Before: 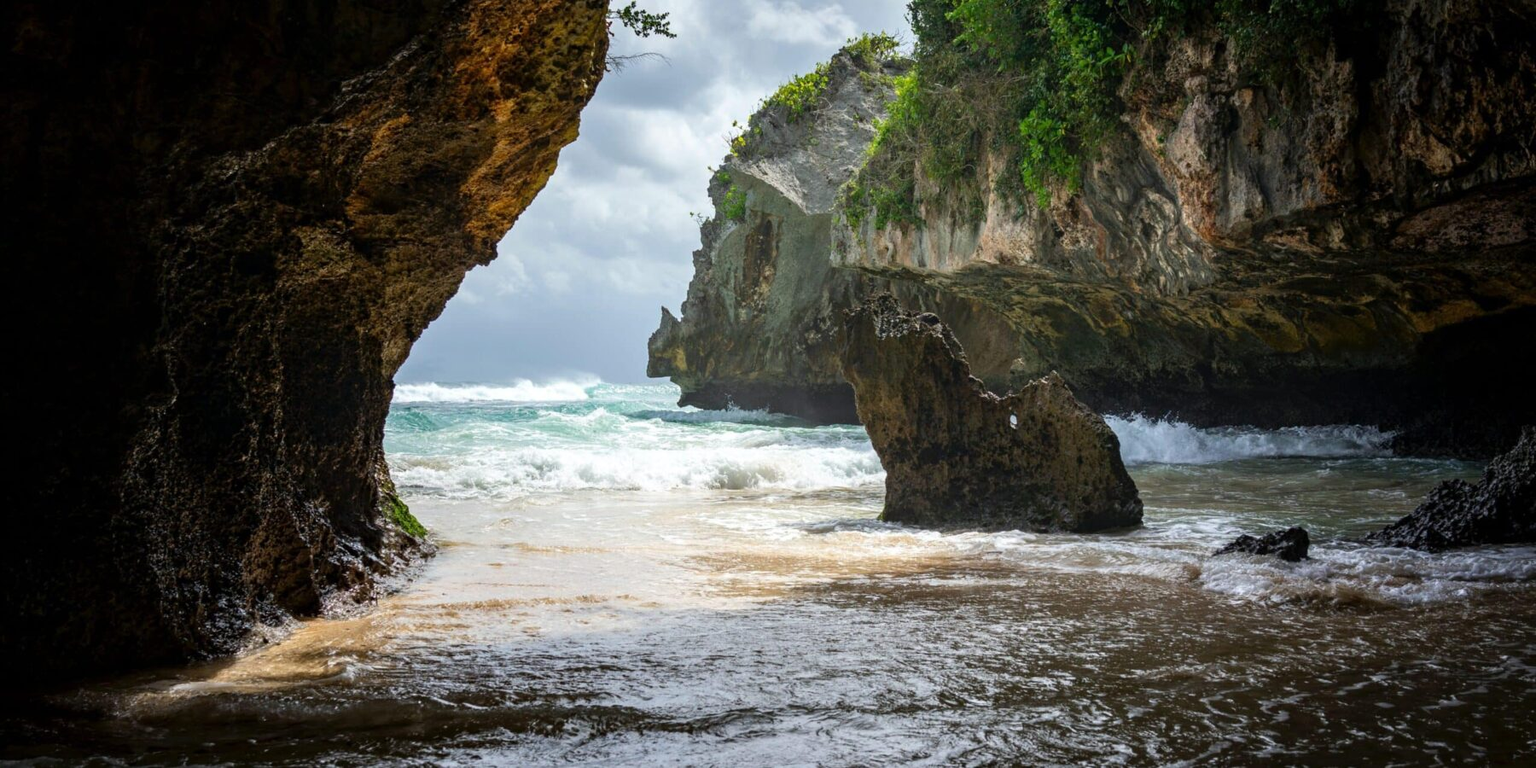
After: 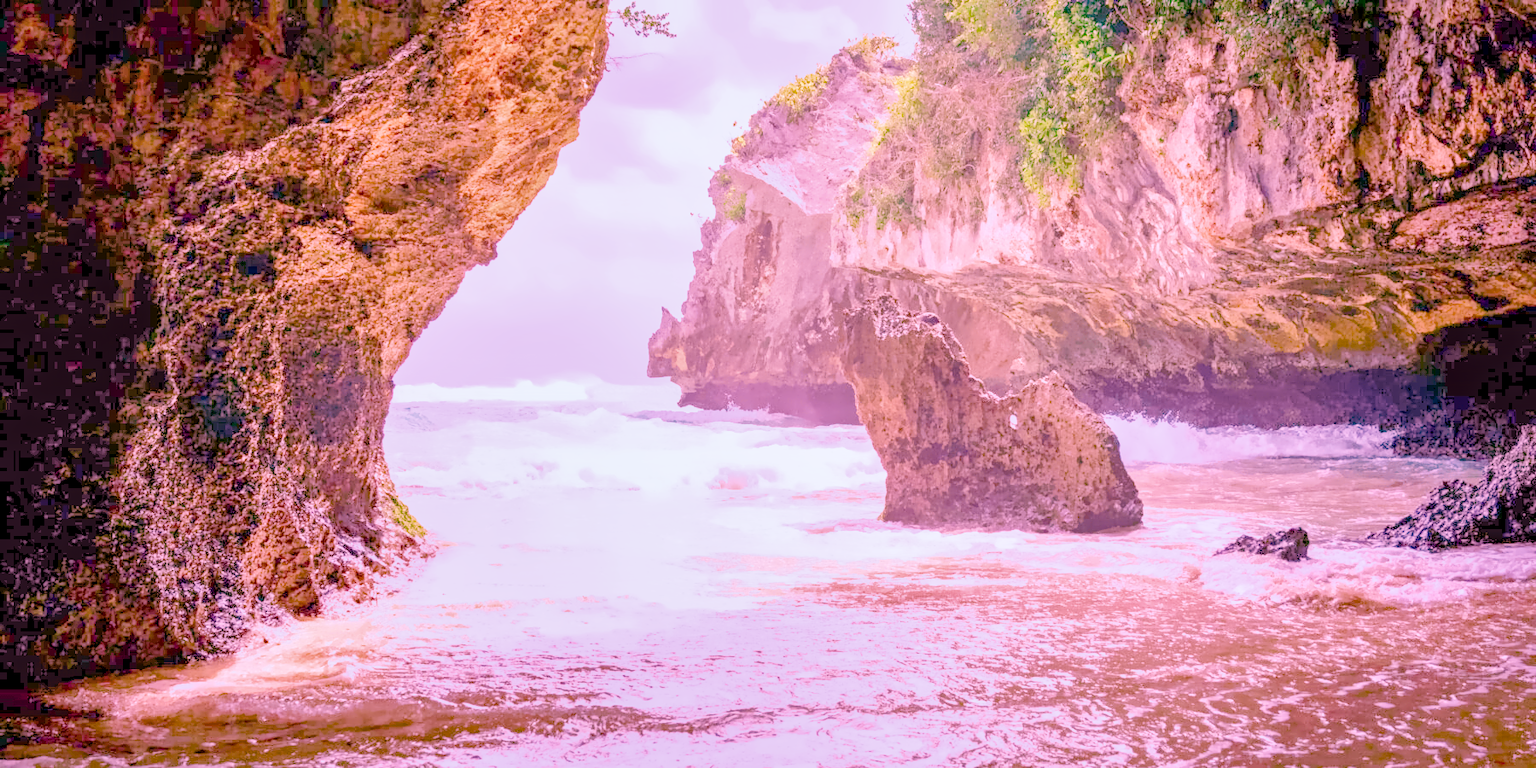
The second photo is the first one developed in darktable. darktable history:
local contrast: on, module defaults
color calibration: illuminant as shot in camera, x 0.358, y 0.373, temperature 4628.91 K
color balance rgb: perceptual saturation grading › global saturation 20%, perceptual saturation grading › highlights -25%, perceptual saturation grading › shadows 25%
denoise (profiled): preserve shadows 1.52, scattering 0.002, a [-1, 0, 0], compensate highlight preservation false
filmic rgb: black relative exposure -7.65 EV, white relative exposure 4.56 EV, hardness 3.61, contrast 1.05
haze removal: compatibility mode true, adaptive false
highlight reconstruction: on, module defaults
hot pixels: on, module defaults
lens correction: scale 1, crop 1, focal 16, aperture 5.6, distance 1000, camera "Canon EOS RP", lens "Canon RF 16mm F2.8 STM"
shadows and highlights: on, module defaults
white balance: red 2.229, blue 1.46
velvia: on, module defaults
exposure: black level correction 0, exposure 1.379 EV, compensate exposure bias true, compensate highlight preservation false
